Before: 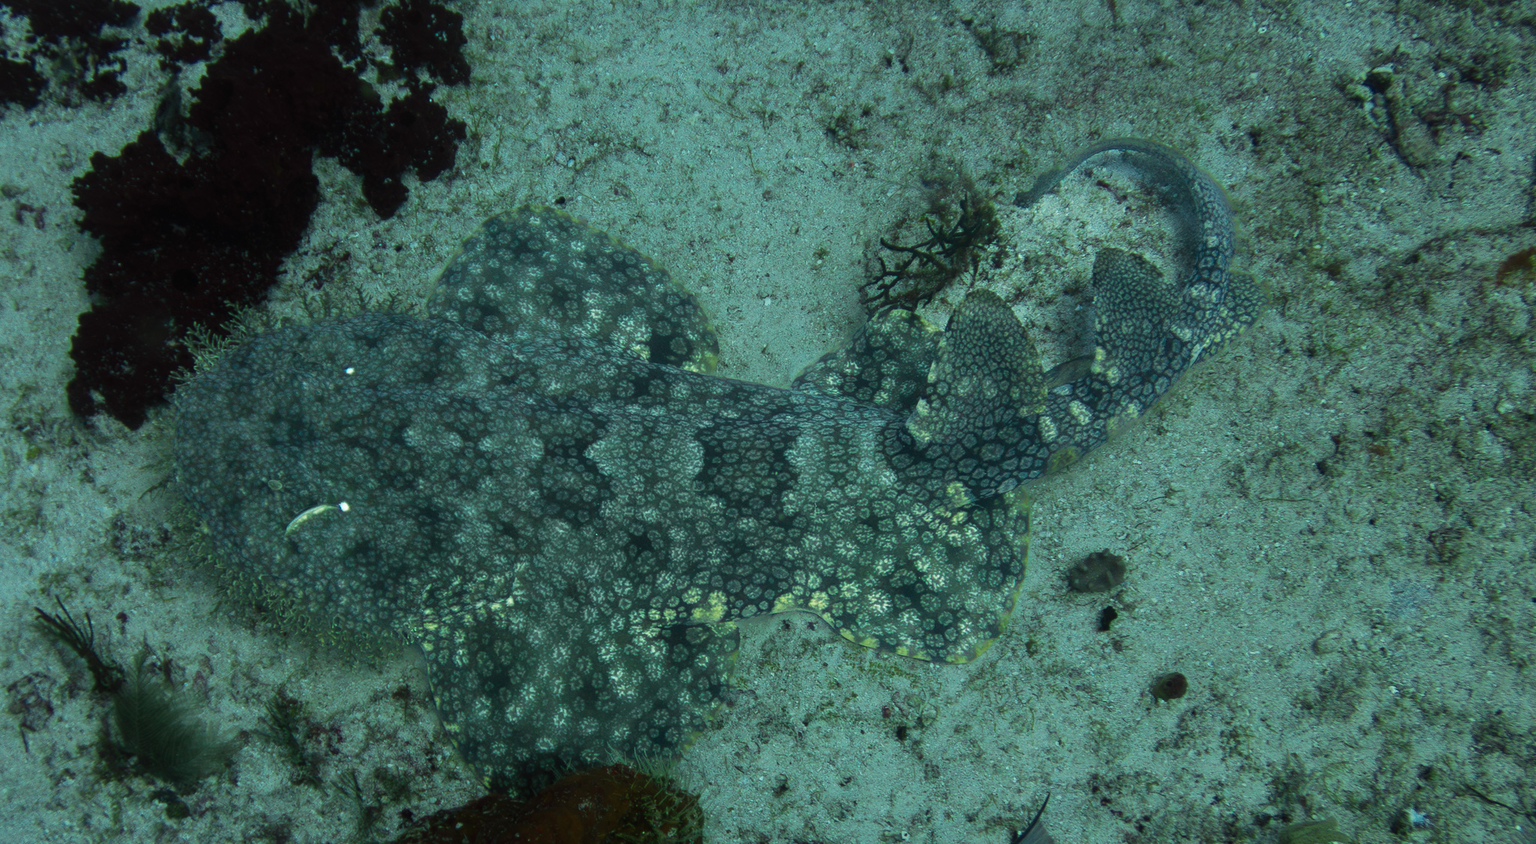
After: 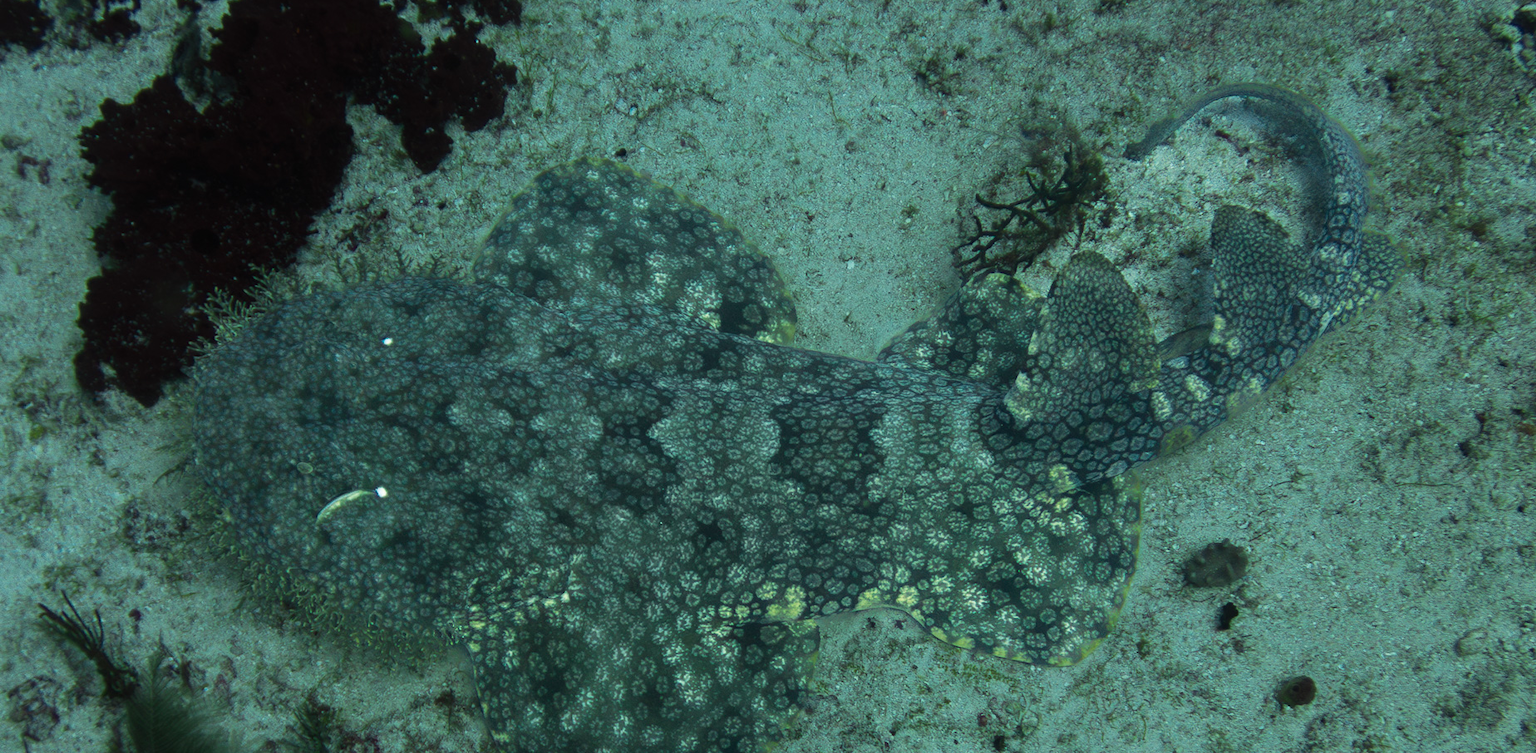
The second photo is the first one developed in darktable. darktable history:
crop: top 7.542%, right 9.764%, bottom 11.928%
